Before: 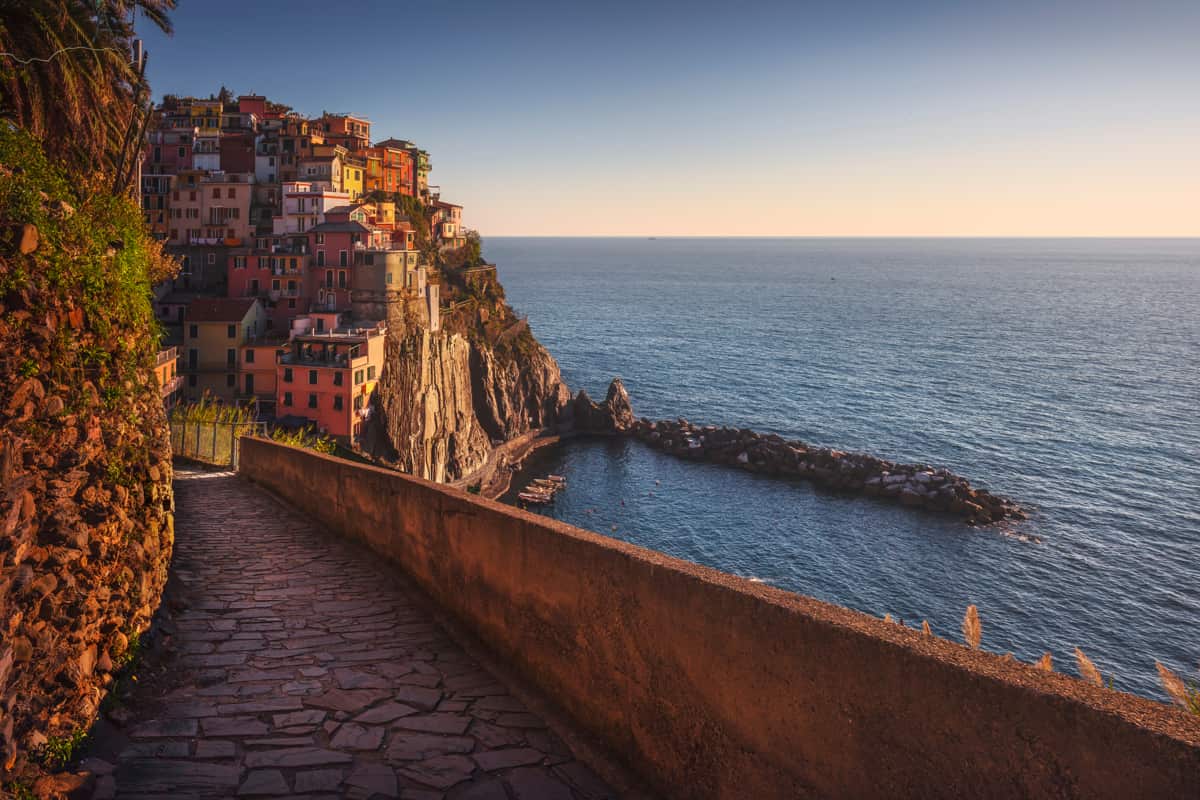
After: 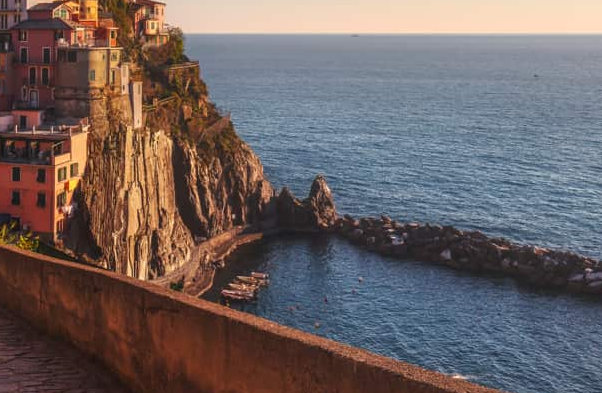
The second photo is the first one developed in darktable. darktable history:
crop: left 24.774%, top 25.487%, right 25.025%, bottom 25.356%
